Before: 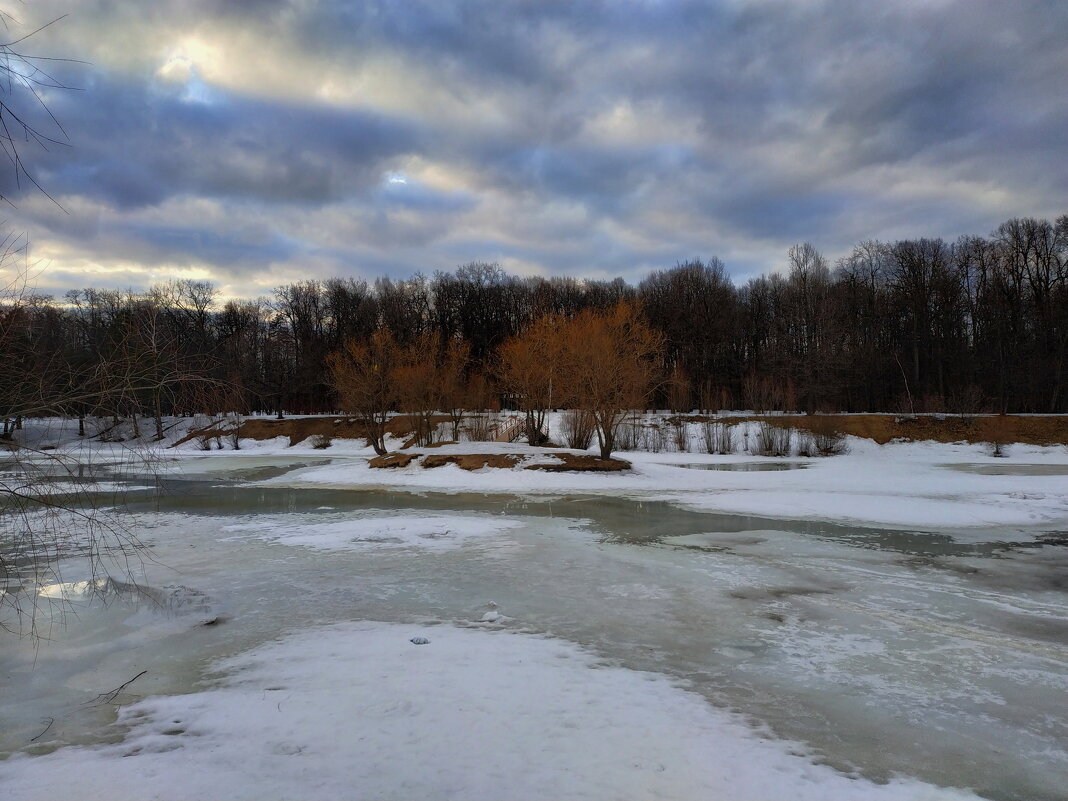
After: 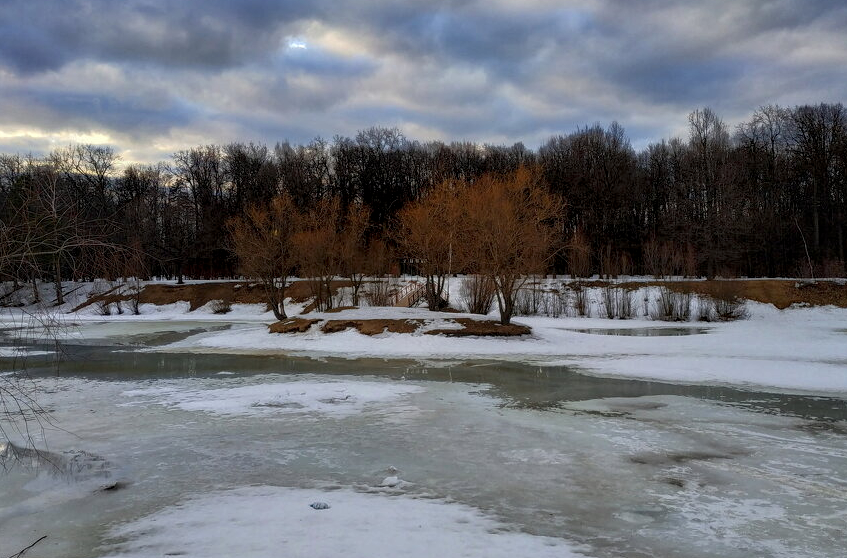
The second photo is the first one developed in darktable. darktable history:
crop: left 9.424%, top 16.888%, right 10.877%, bottom 12.392%
local contrast: detail 130%
